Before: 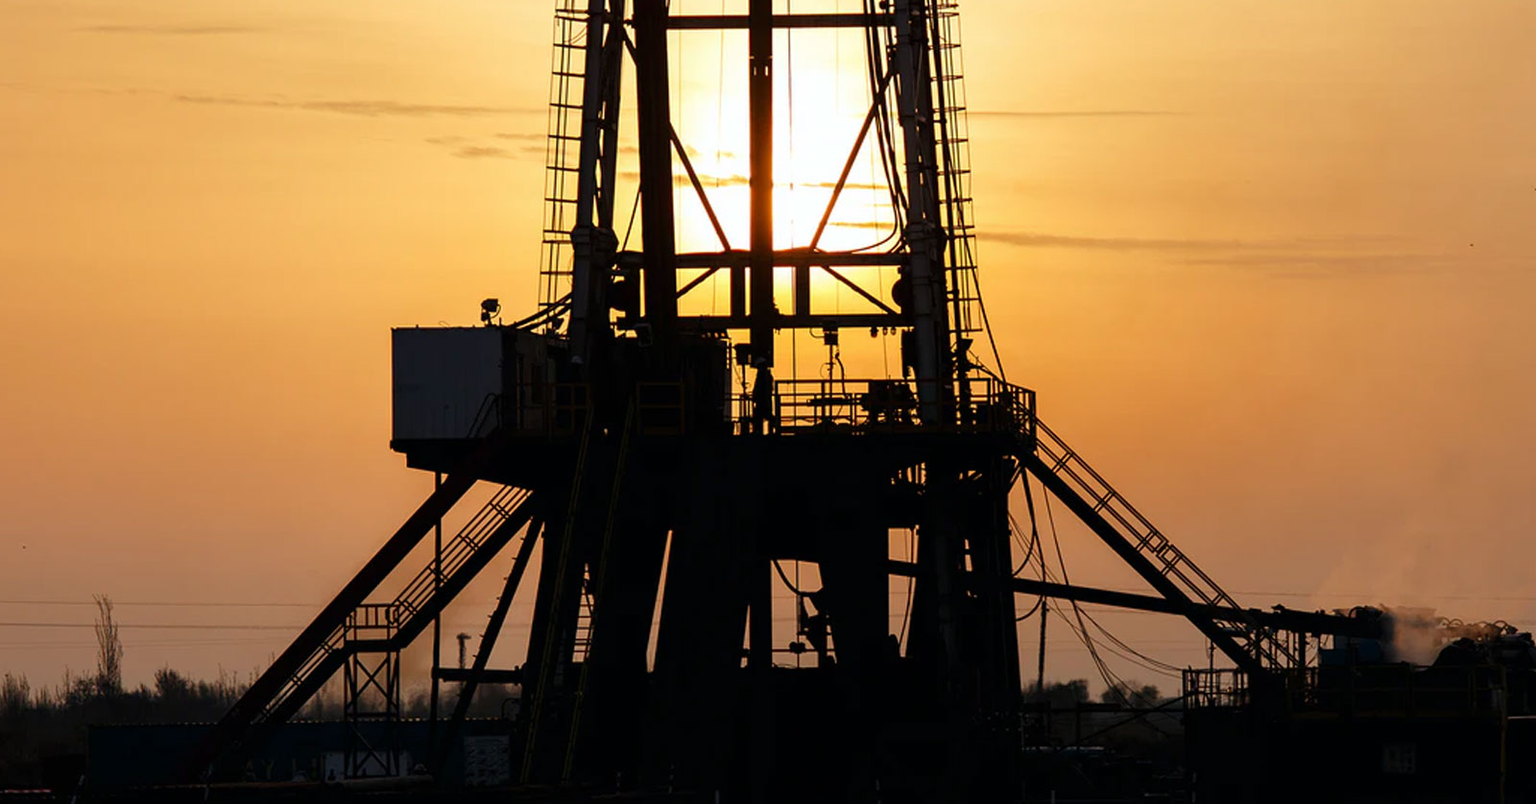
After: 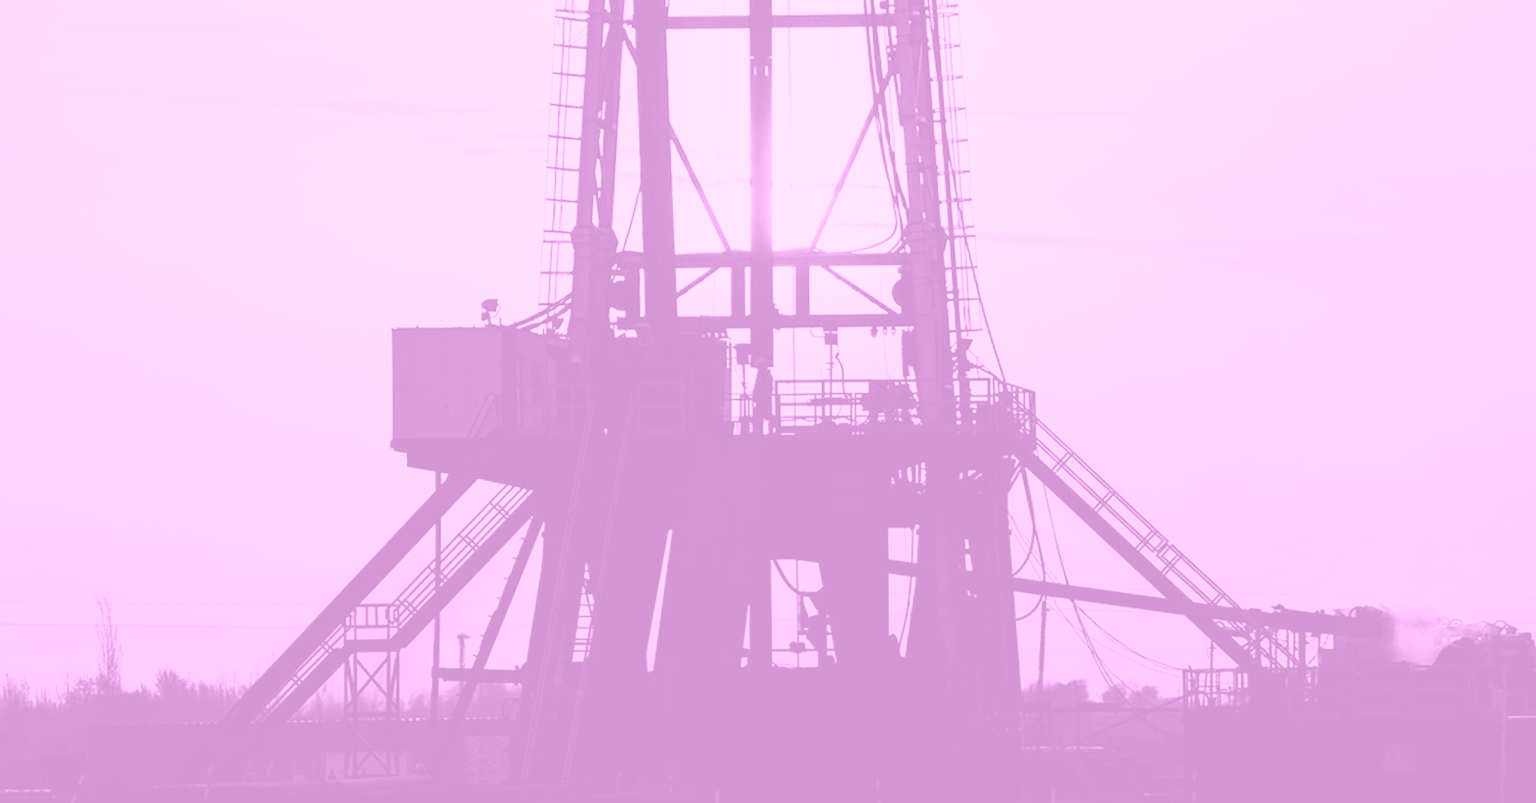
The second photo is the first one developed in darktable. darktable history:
colorize: hue 331.2°, saturation 69%, source mix 30.28%, lightness 69.02%, version 1
base curve: curves: ch0 [(0, 0.007) (0.028, 0.063) (0.121, 0.311) (0.46, 0.743) (0.859, 0.957) (1, 1)], preserve colors none
